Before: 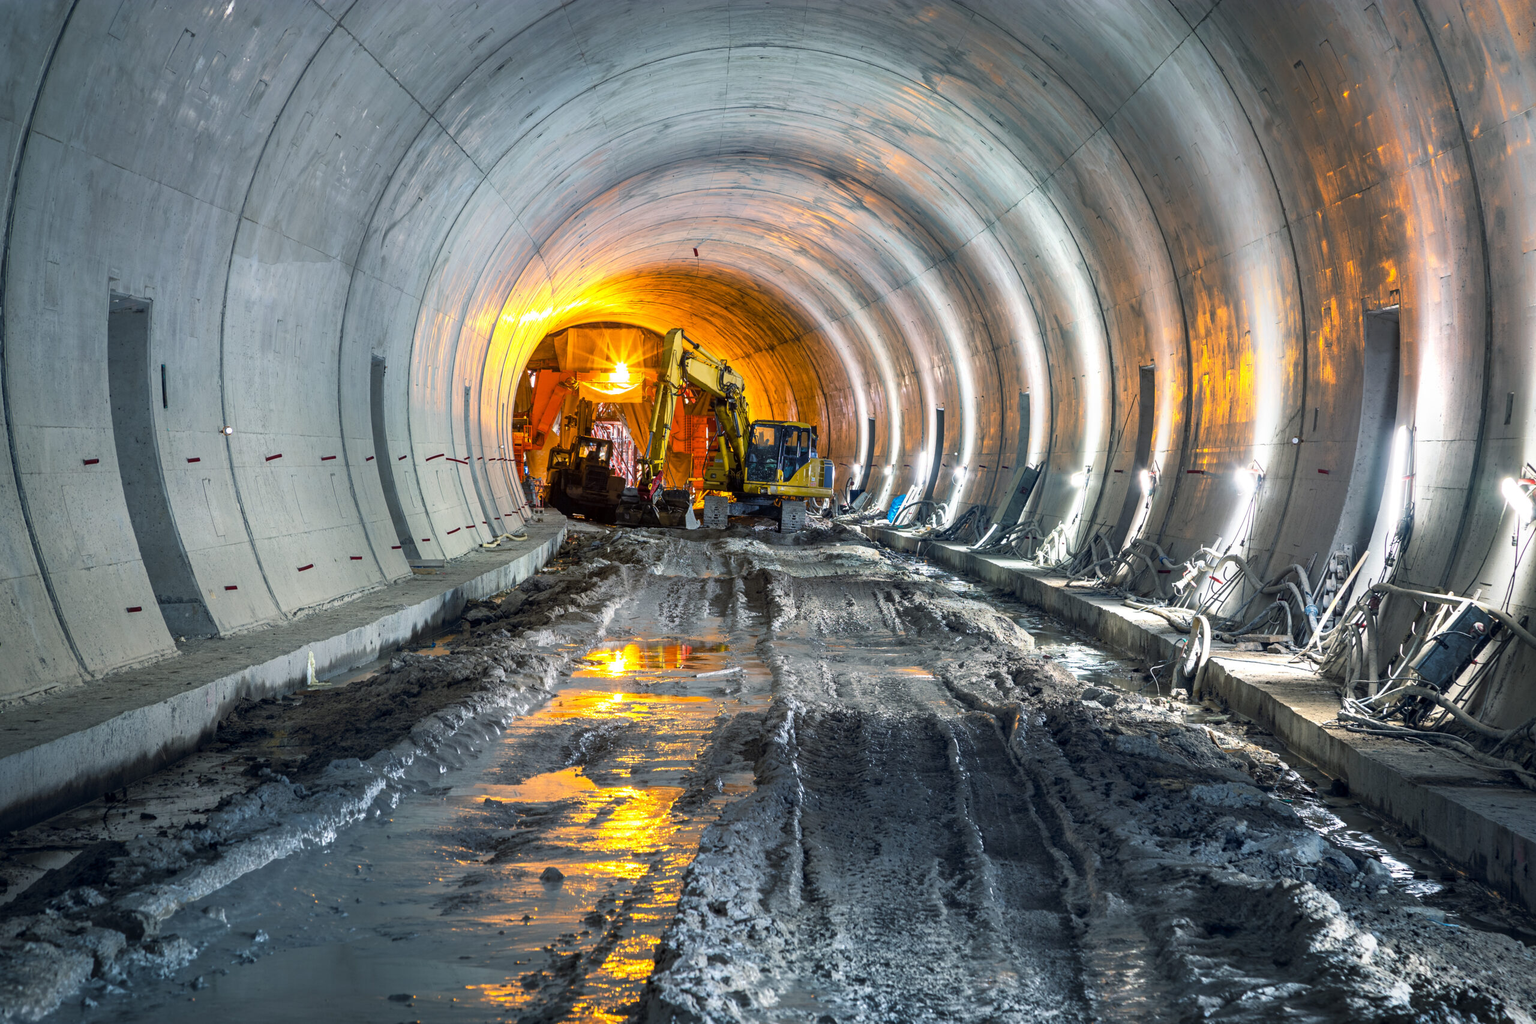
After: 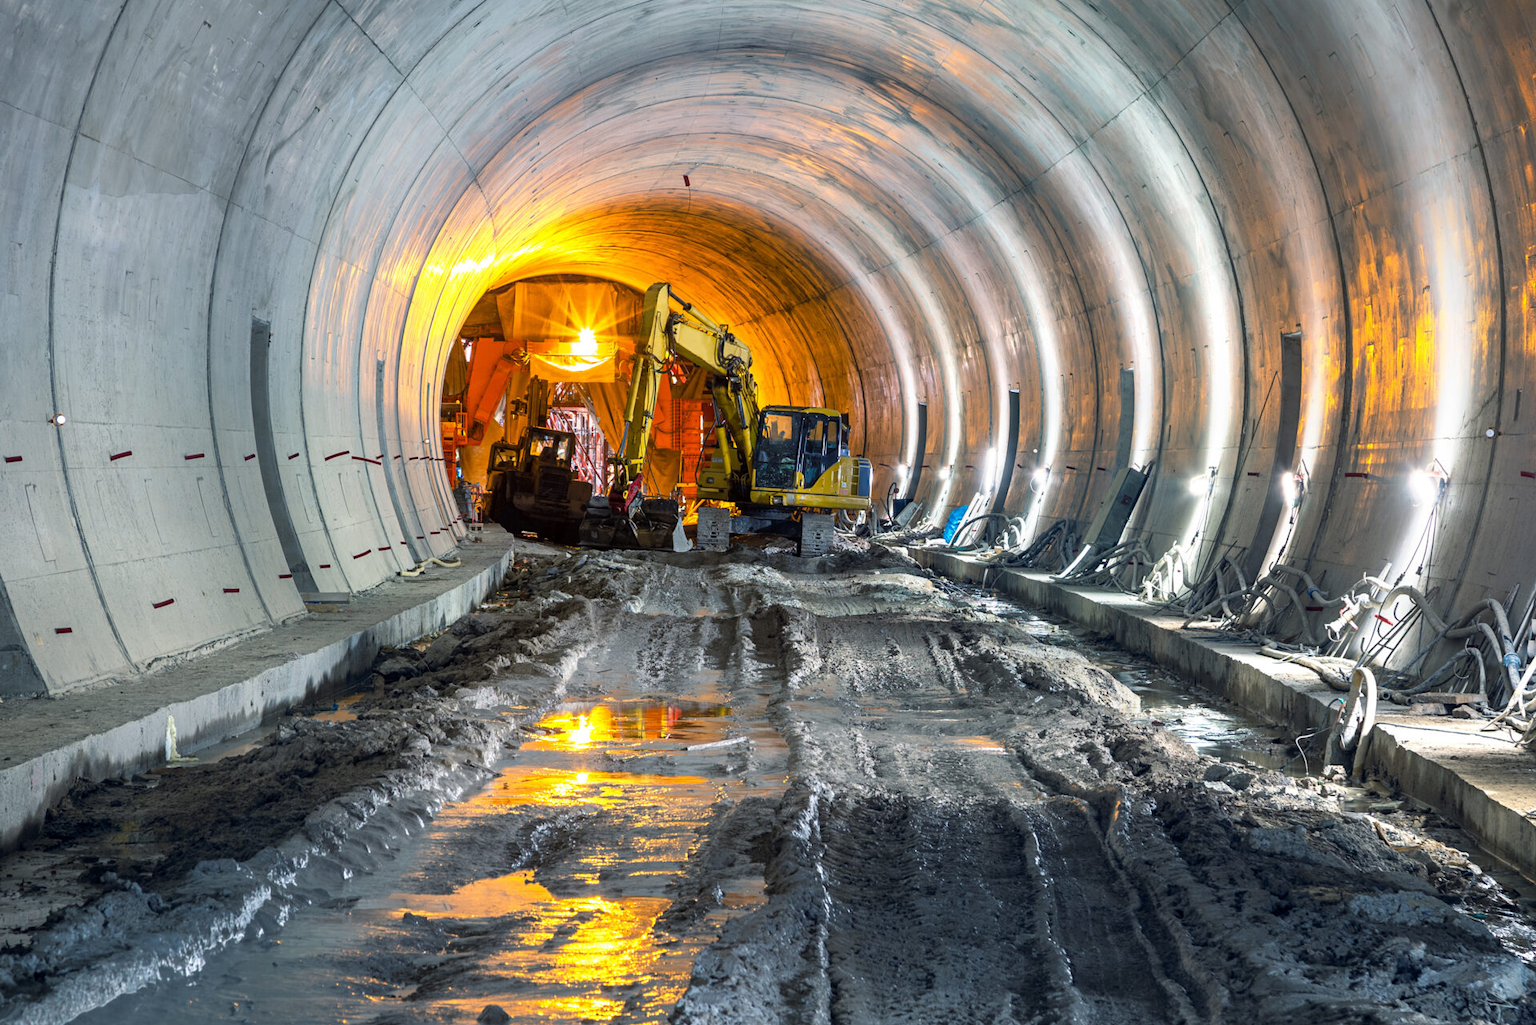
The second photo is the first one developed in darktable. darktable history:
crop and rotate: left 11.964%, top 11.49%, right 13.417%, bottom 13.798%
exposure: compensate highlight preservation false
